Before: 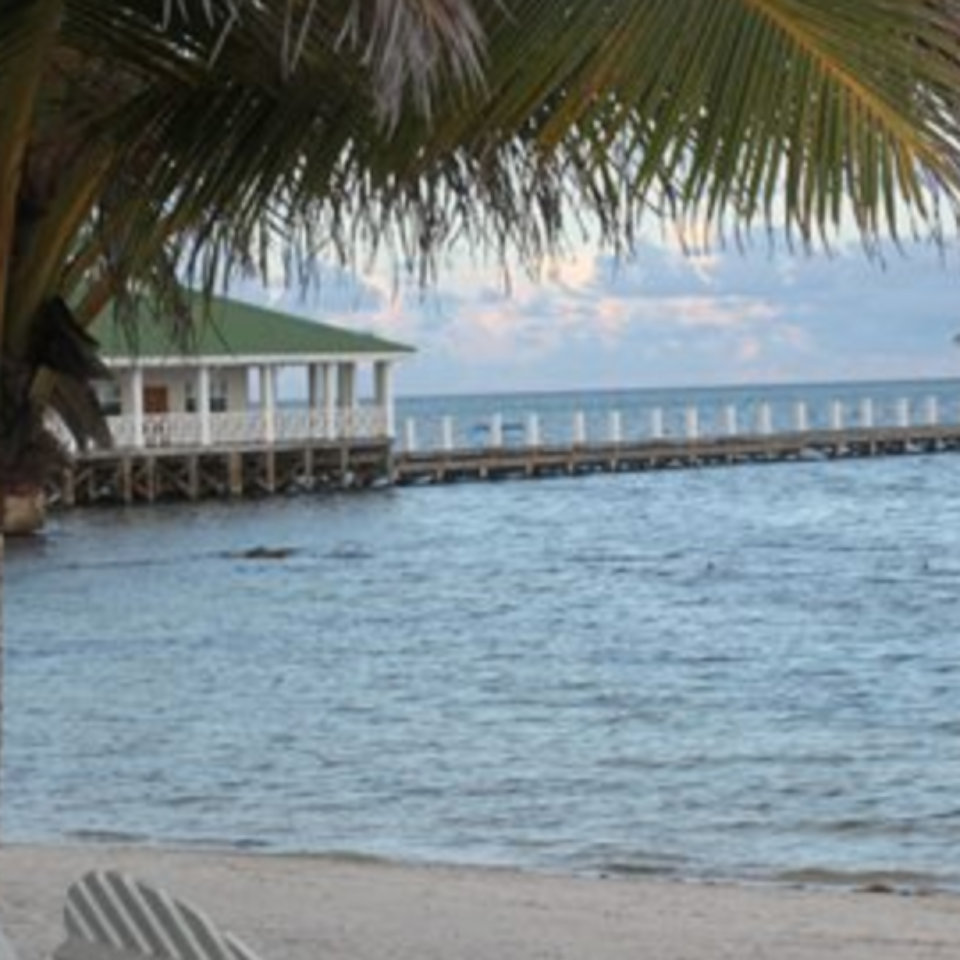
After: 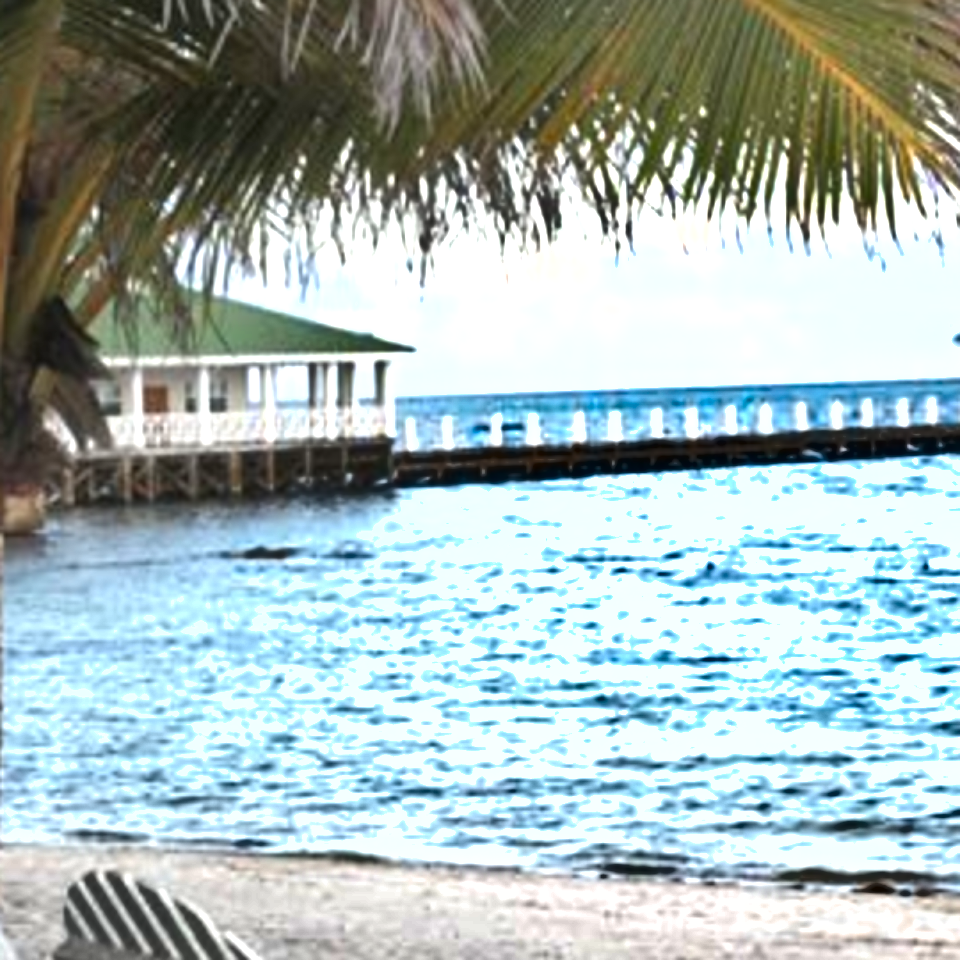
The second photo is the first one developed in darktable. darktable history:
shadows and highlights: radius 106.86, shadows 44.63, highlights -67.16, low approximation 0.01, soften with gaussian
exposure: black level correction 0, exposure 1.387 EV, compensate highlight preservation false
